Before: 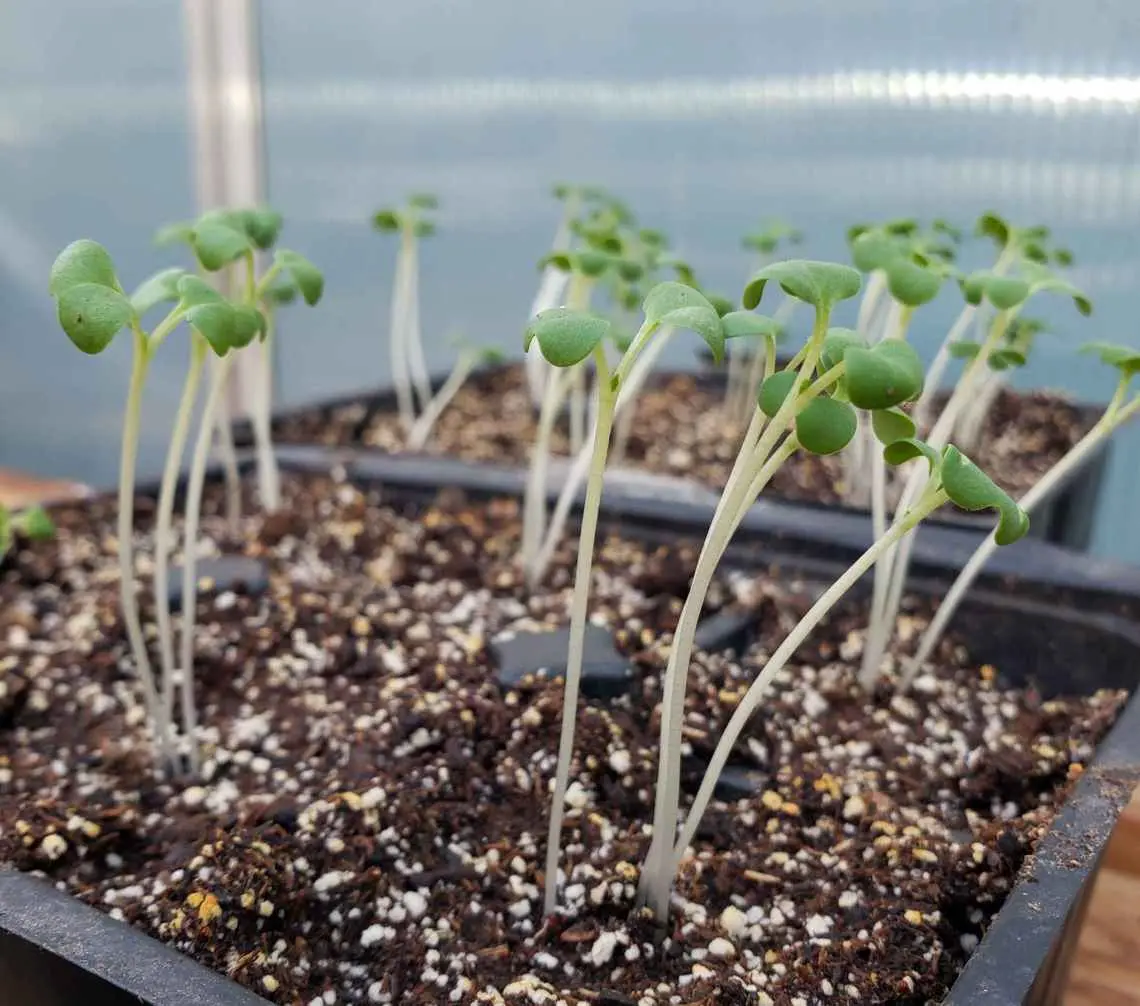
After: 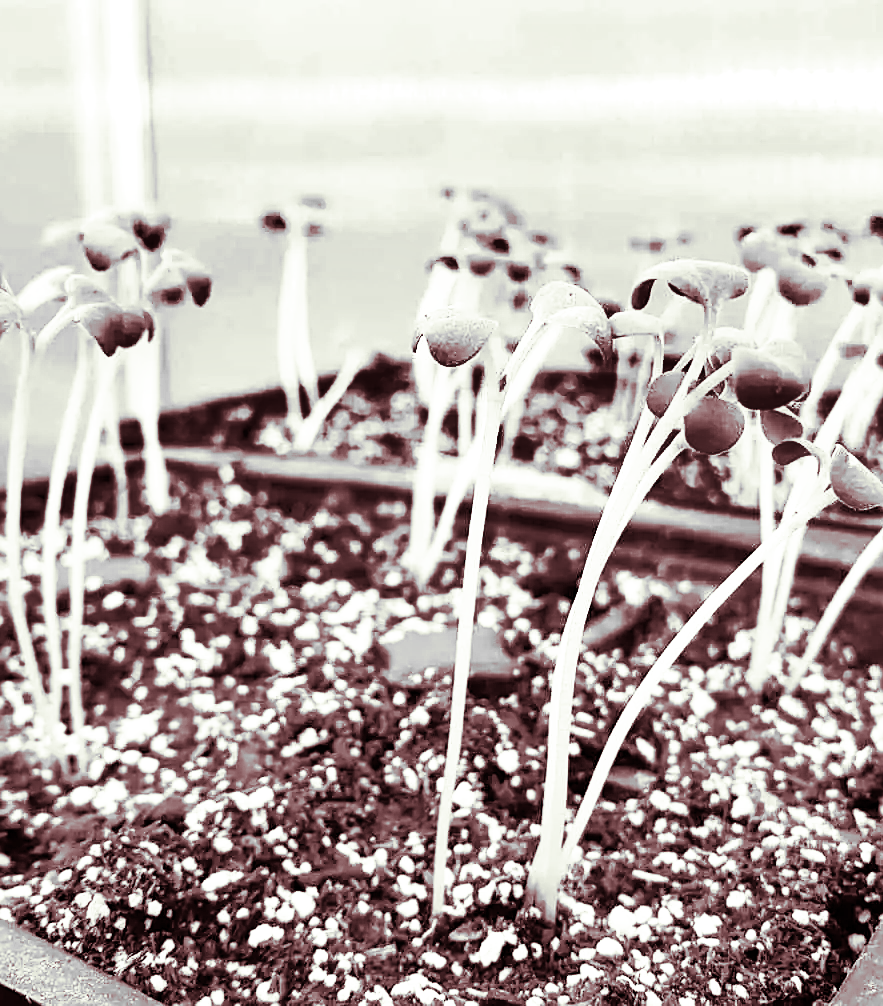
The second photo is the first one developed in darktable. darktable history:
crop: left 9.88%, right 12.664%
split-toning: compress 20%
base curve: curves: ch0 [(0, 0) (0.012, 0.01) (0.073, 0.168) (0.31, 0.711) (0.645, 0.957) (1, 1)], preserve colors none
exposure: exposure 0.74 EV, compensate highlight preservation false
monochrome: on, module defaults
shadows and highlights: shadows 24.5, highlights -78.15, soften with gaussian
sharpen: on, module defaults
